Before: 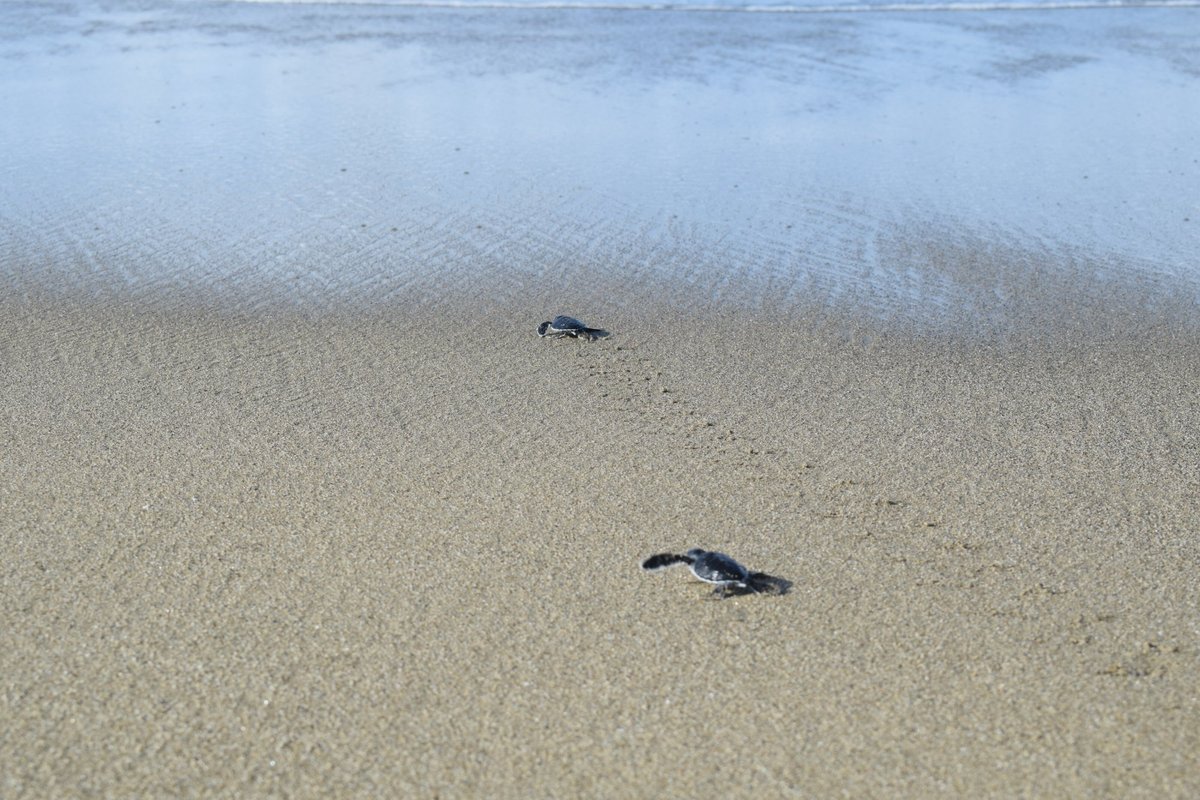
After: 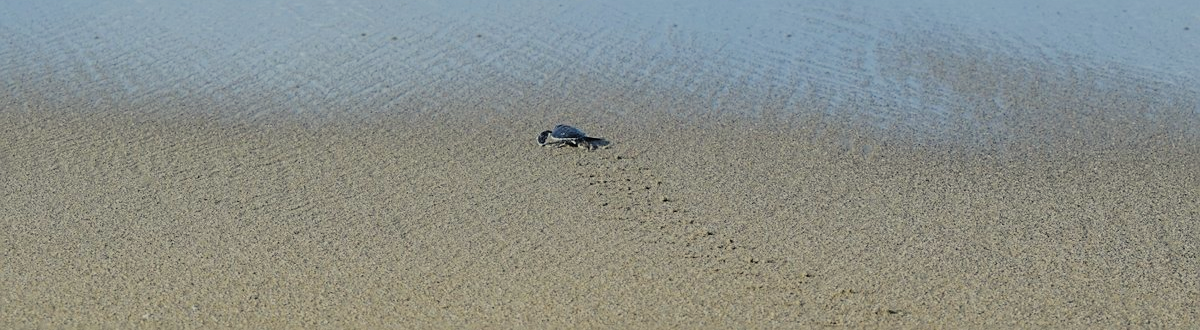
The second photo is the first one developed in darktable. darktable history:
contrast brightness saturation: saturation -0.173
shadows and highlights: radius 121.15, shadows 21.99, white point adjustment -9.72, highlights -14.81, soften with gaussian
crop and rotate: top 23.983%, bottom 34.652%
exposure: black level correction -0.009, exposure 0.066 EV, compensate highlight preservation false
filmic rgb: black relative exposure -7.65 EV, white relative exposure 4.56 EV, hardness 3.61, color science v6 (2022)
sharpen: on, module defaults
color balance rgb: highlights gain › luminance 6.133%, highlights gain › chroma 2.604%, highlights gain › hue 89.16°, linear chroma grading › global chroma 8.779%, perceptual saturation grading › global saturation 31.279%
